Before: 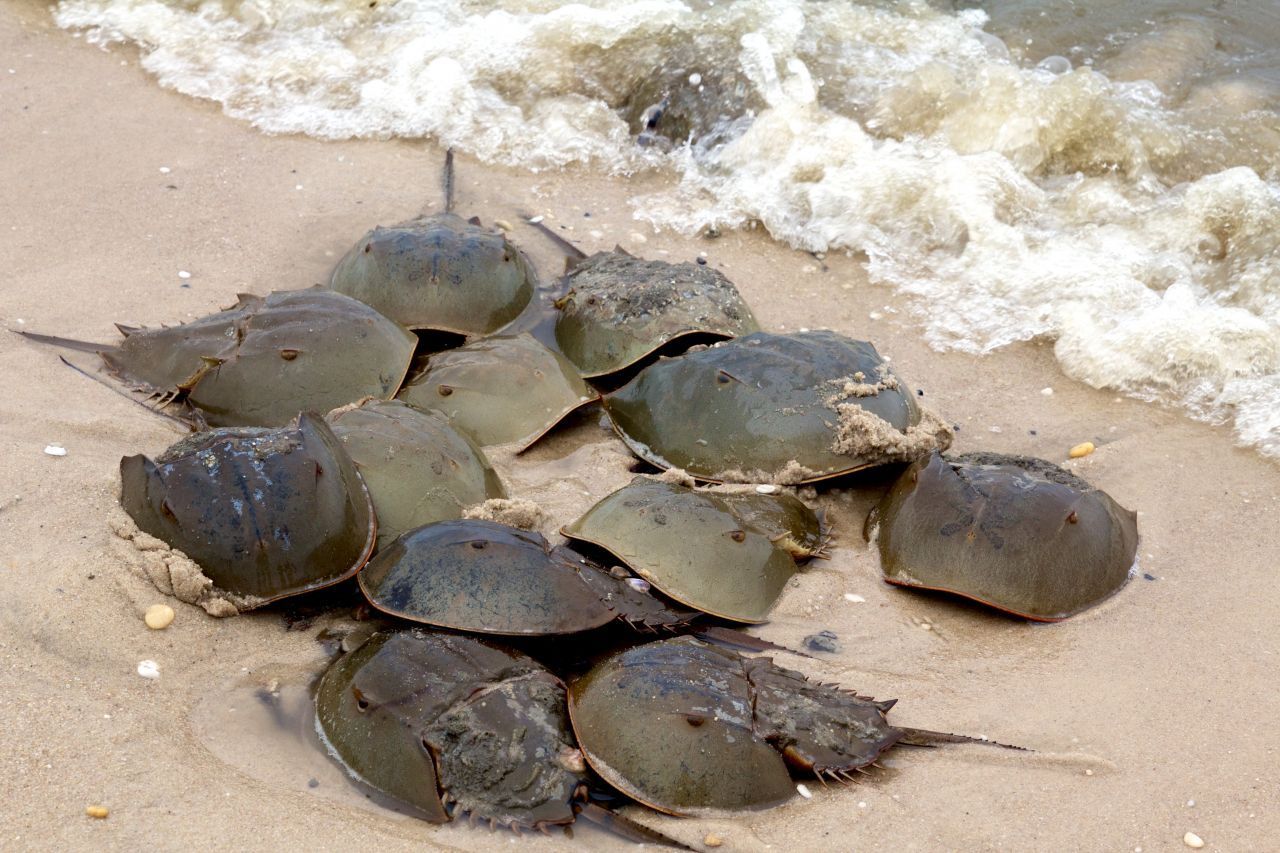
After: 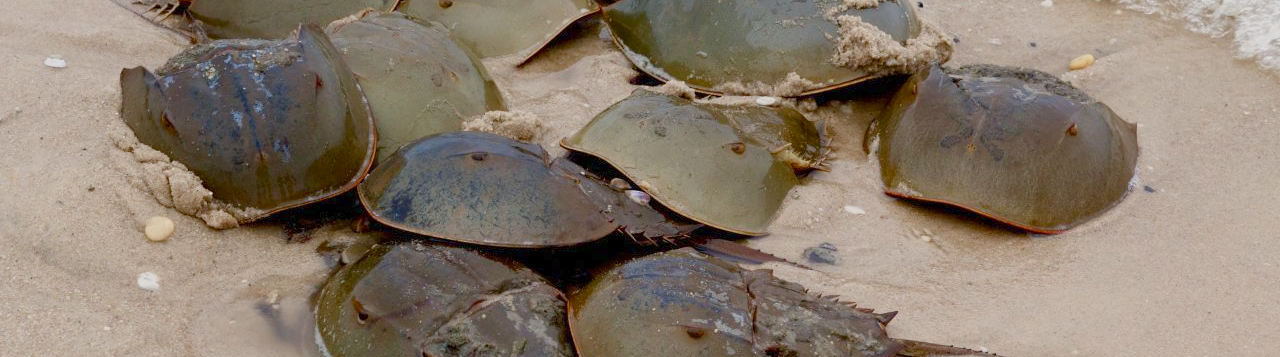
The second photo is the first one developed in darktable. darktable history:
crop: top 45.551%, bottom 12.262%
color balance rgb: shadows lift › chroma 1%, shadows lift › hue 113°, highlights gain › chroma 0.2%, highlights gain › hue 333°, perceptual saturation grading › global saturation 20%, perceptual saturation grading › highlights -50%, perceptual saturation grading › shadows 25%, contrast -20%
